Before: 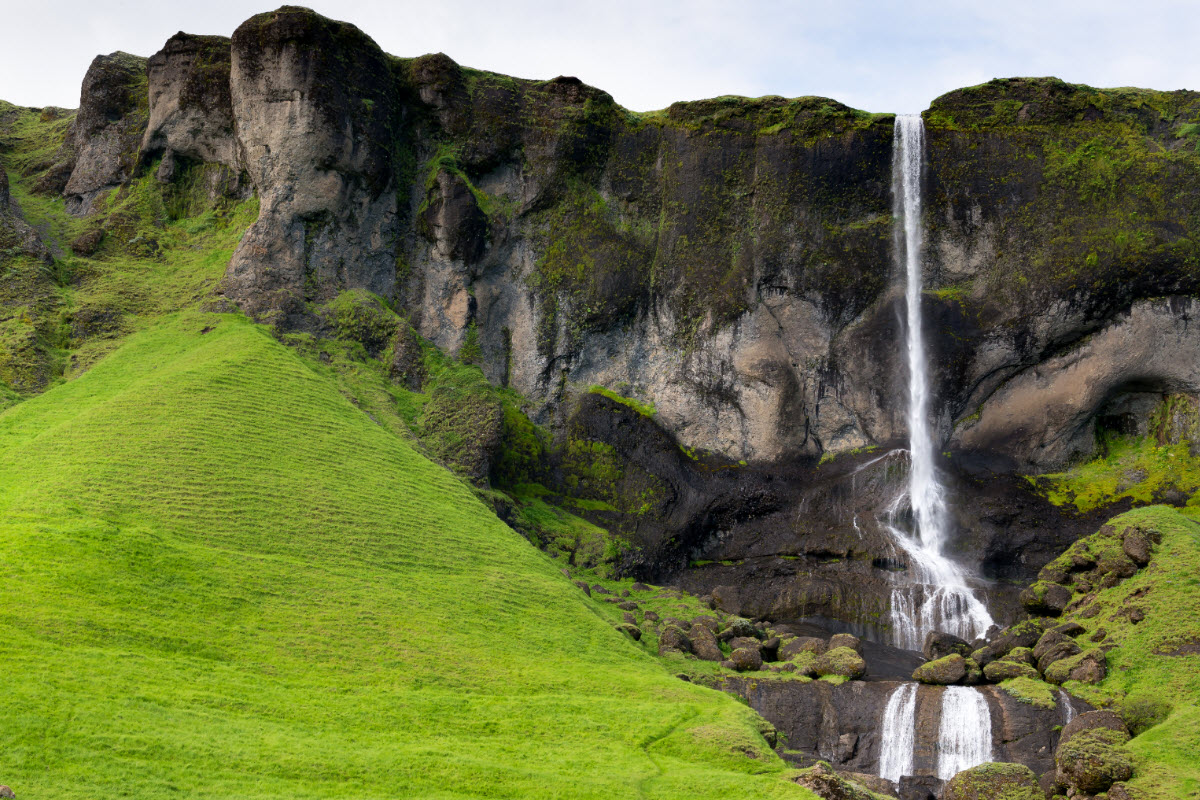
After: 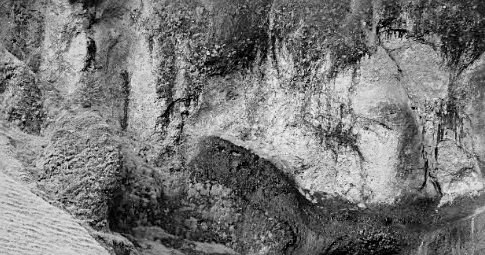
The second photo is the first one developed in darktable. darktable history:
shadows and highlights: shadows 32.83, highlights -47.7, soften with gaussian
white balance: red 0.948, green 1.02, blue 1.176
color correction: saturation 0.57
exposure: black level correction 0, exposure 1.5 EV, compensate highlight preservation false
monochrome: on, module defaults
filmic rgb: black relative exposure -7.65 EV, white relative exposure 4.56 EV, hardness 3.61
sharpen: on, module defaults
crop: left 31.751%, top 32.172%, right 27.8%, bottom 35.83%
